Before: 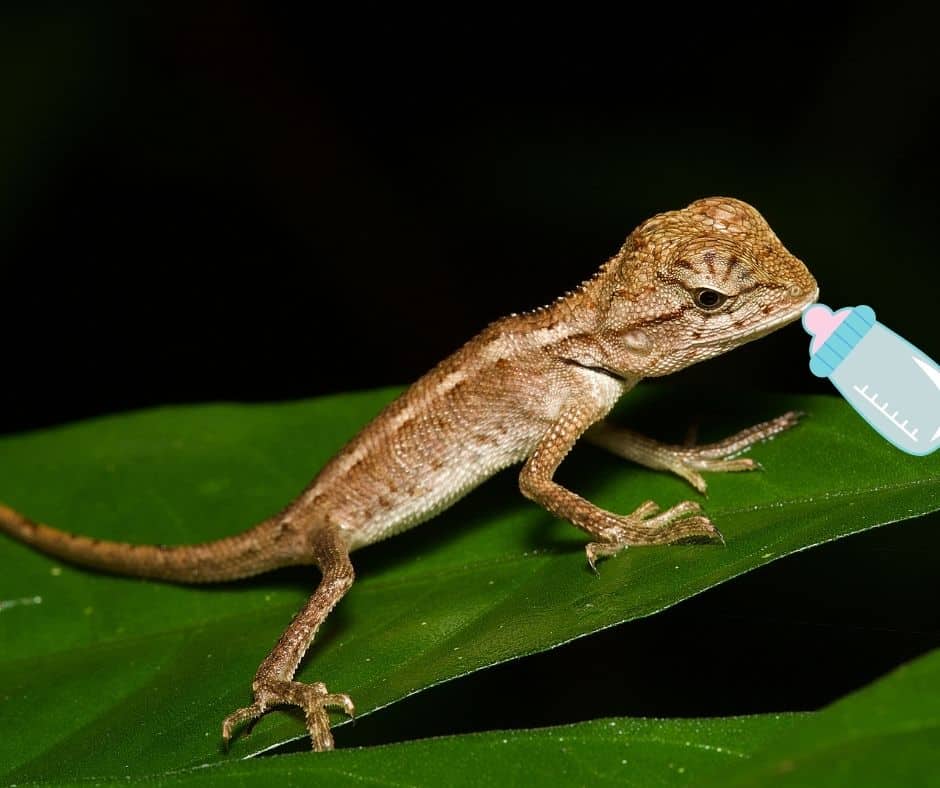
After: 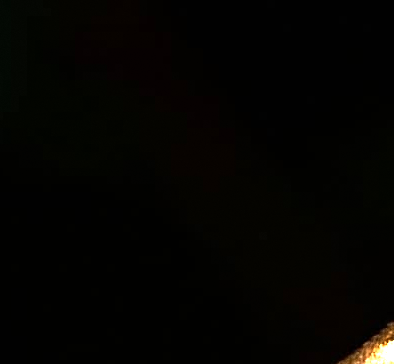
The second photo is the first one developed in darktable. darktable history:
crop and rotate: left 10.817%, top 0.062%, right 47.194%, bottom 53.626%
haze removal: compatibility mode true, adaptive false
grain: coarseness 0.47 ISO
